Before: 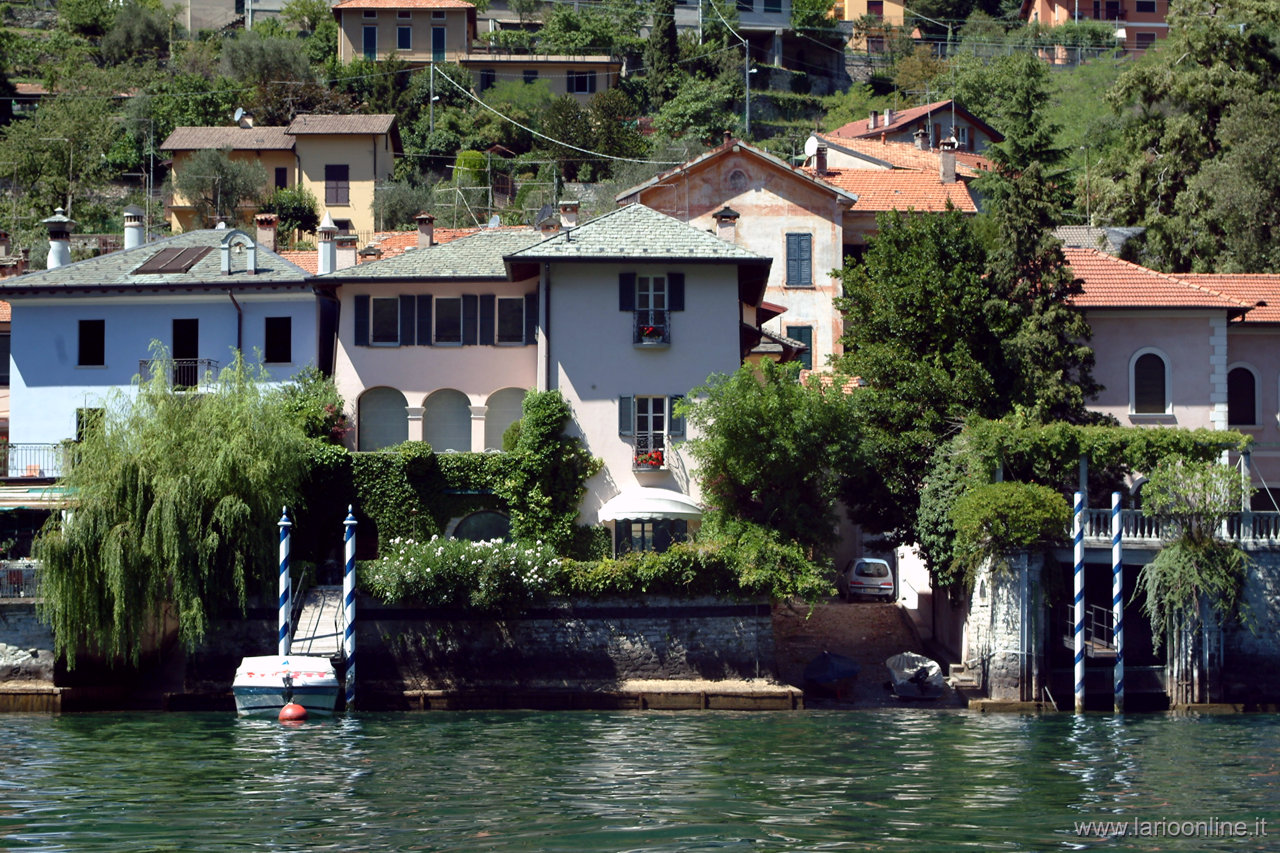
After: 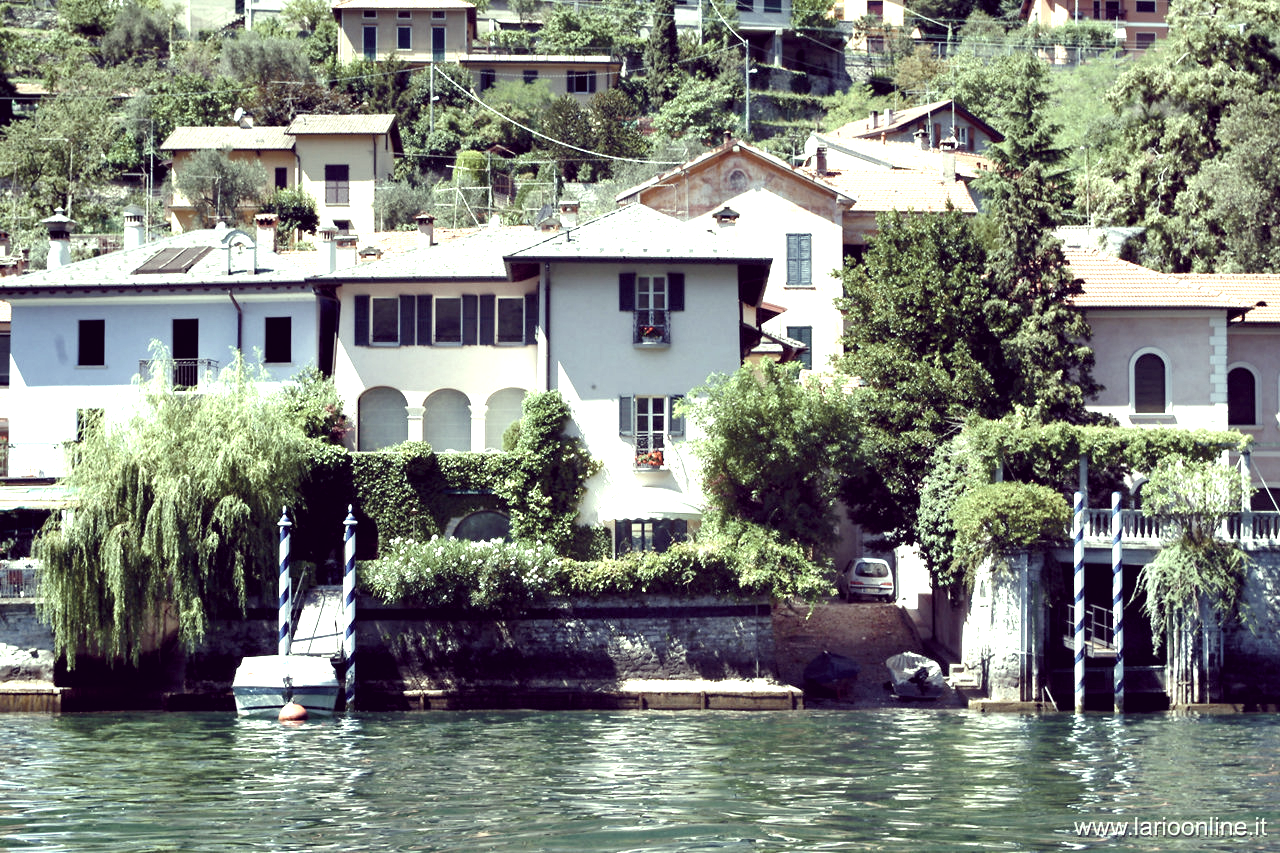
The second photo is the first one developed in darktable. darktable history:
exposure: black level correction 0.001, exposure 0.959 EV, compensate exposure bias true, compensate highlight preservation false
color correction: highlights a* -20.64, highlights b* 20, shadows a* 20, shadows b* -20.66, saturation 0.447
color balance rgb: shadows lift › hue 84.9°, highlights gain › luminance 17.921%, perceptual saturation grading › global saturation 20%, perceptual saturation grading › highlights -25.049%, perceptual saturation grading › shadows 49.609%
